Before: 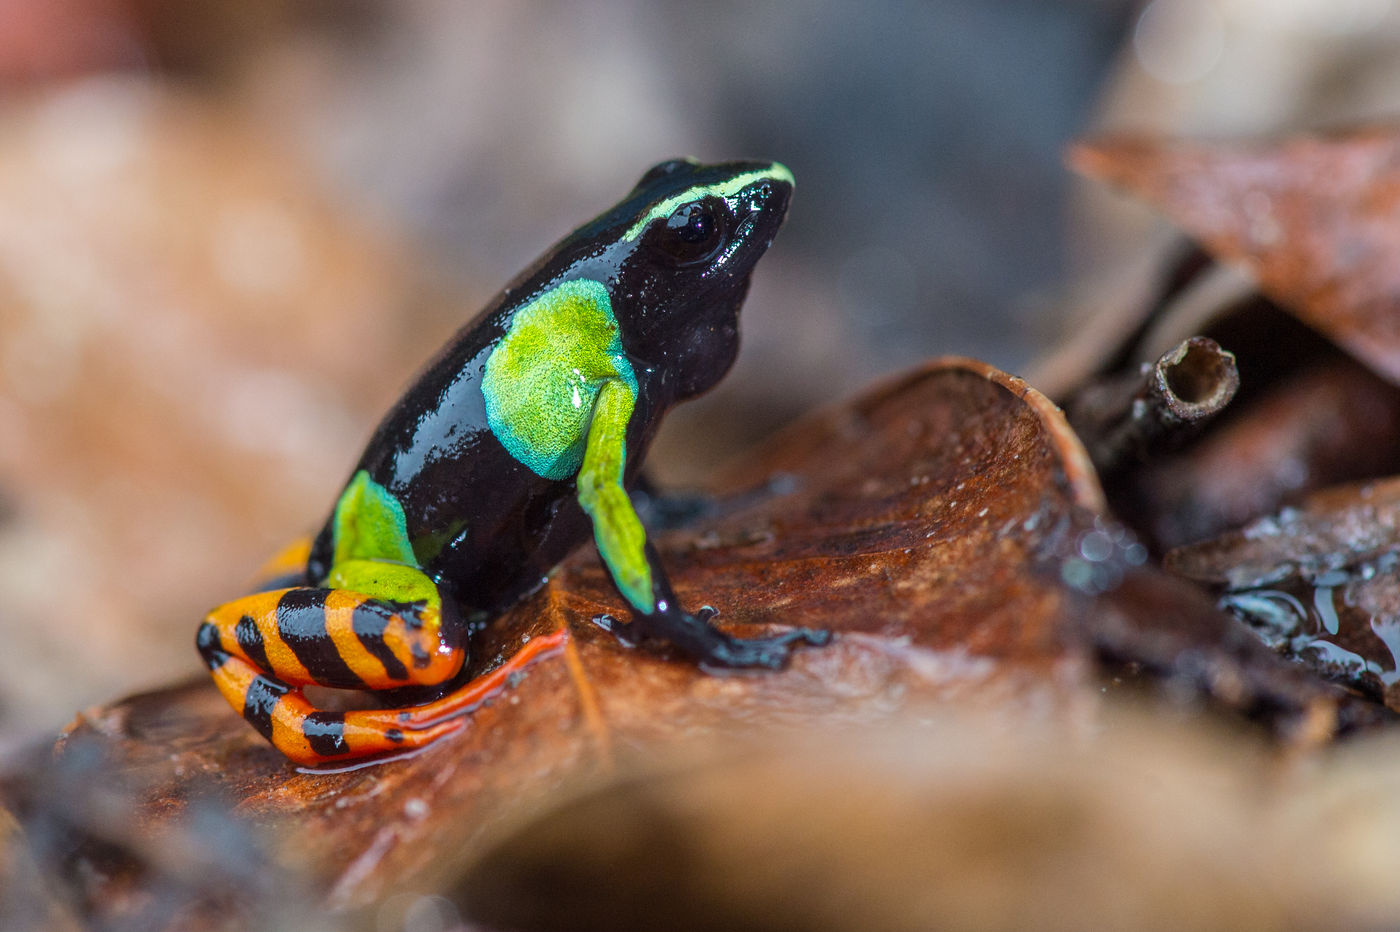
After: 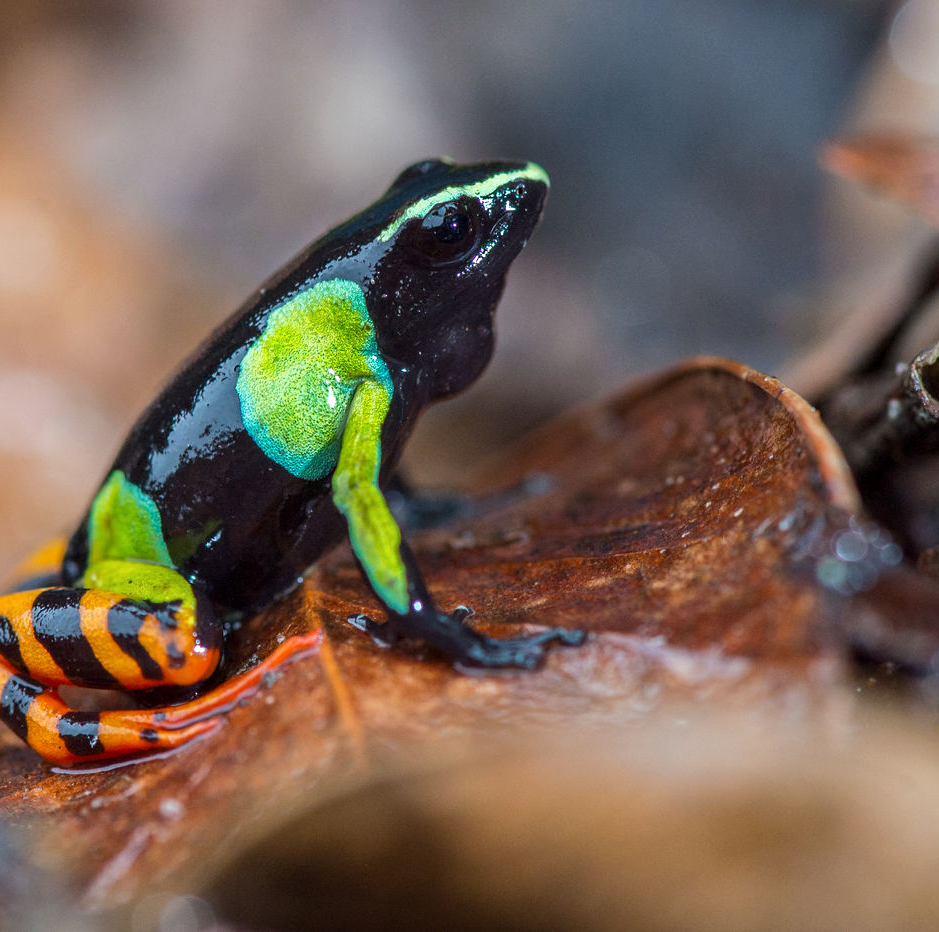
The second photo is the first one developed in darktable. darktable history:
crop and rotate: left 17.57%, right 15.309%
contrast equalizer: y [[0.515 ×6], [0.507 ×6], [0.425 ×6], [0 ×6], [0 ×6]]
